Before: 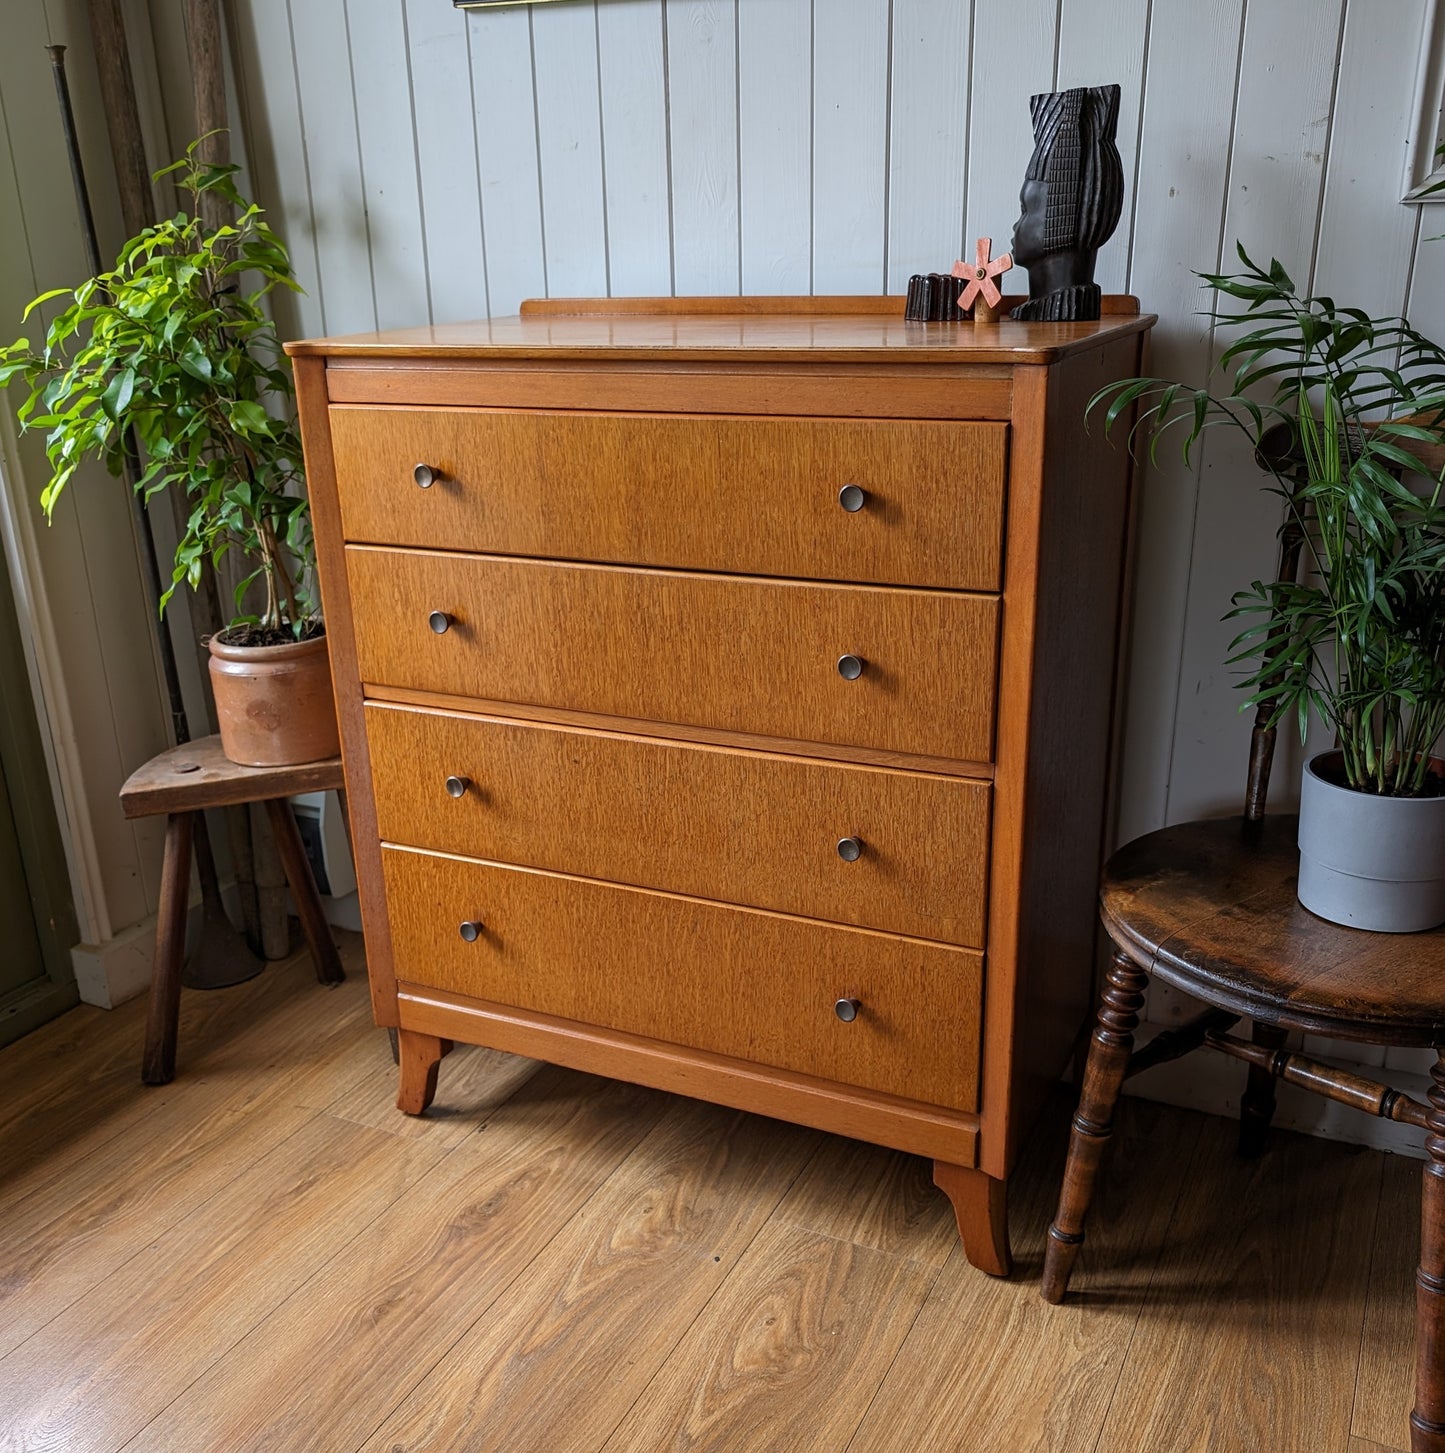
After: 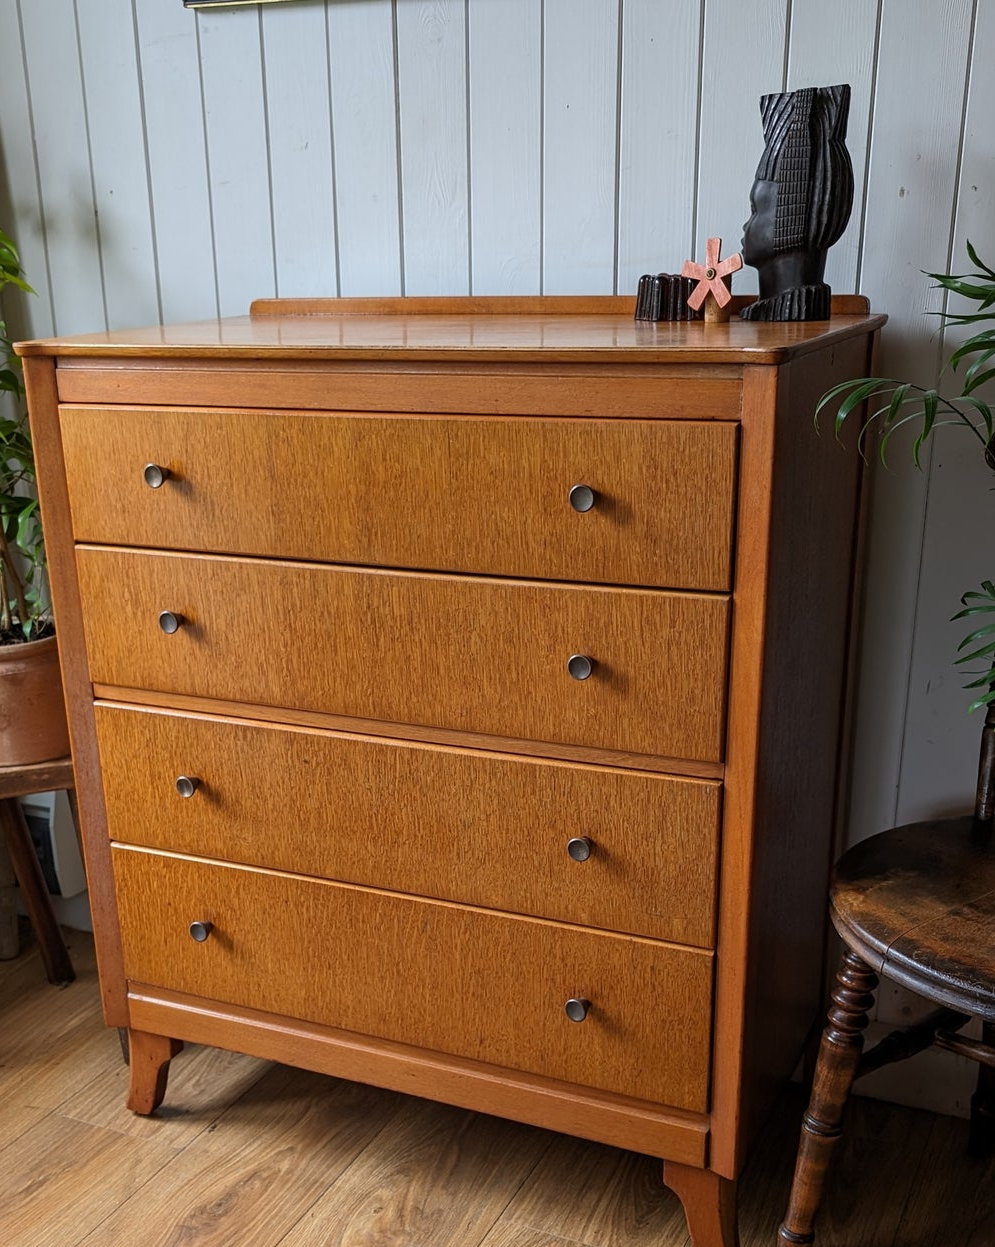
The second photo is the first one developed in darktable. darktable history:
crop: left 18.708%, right 12.385%, bottom 14.123%
